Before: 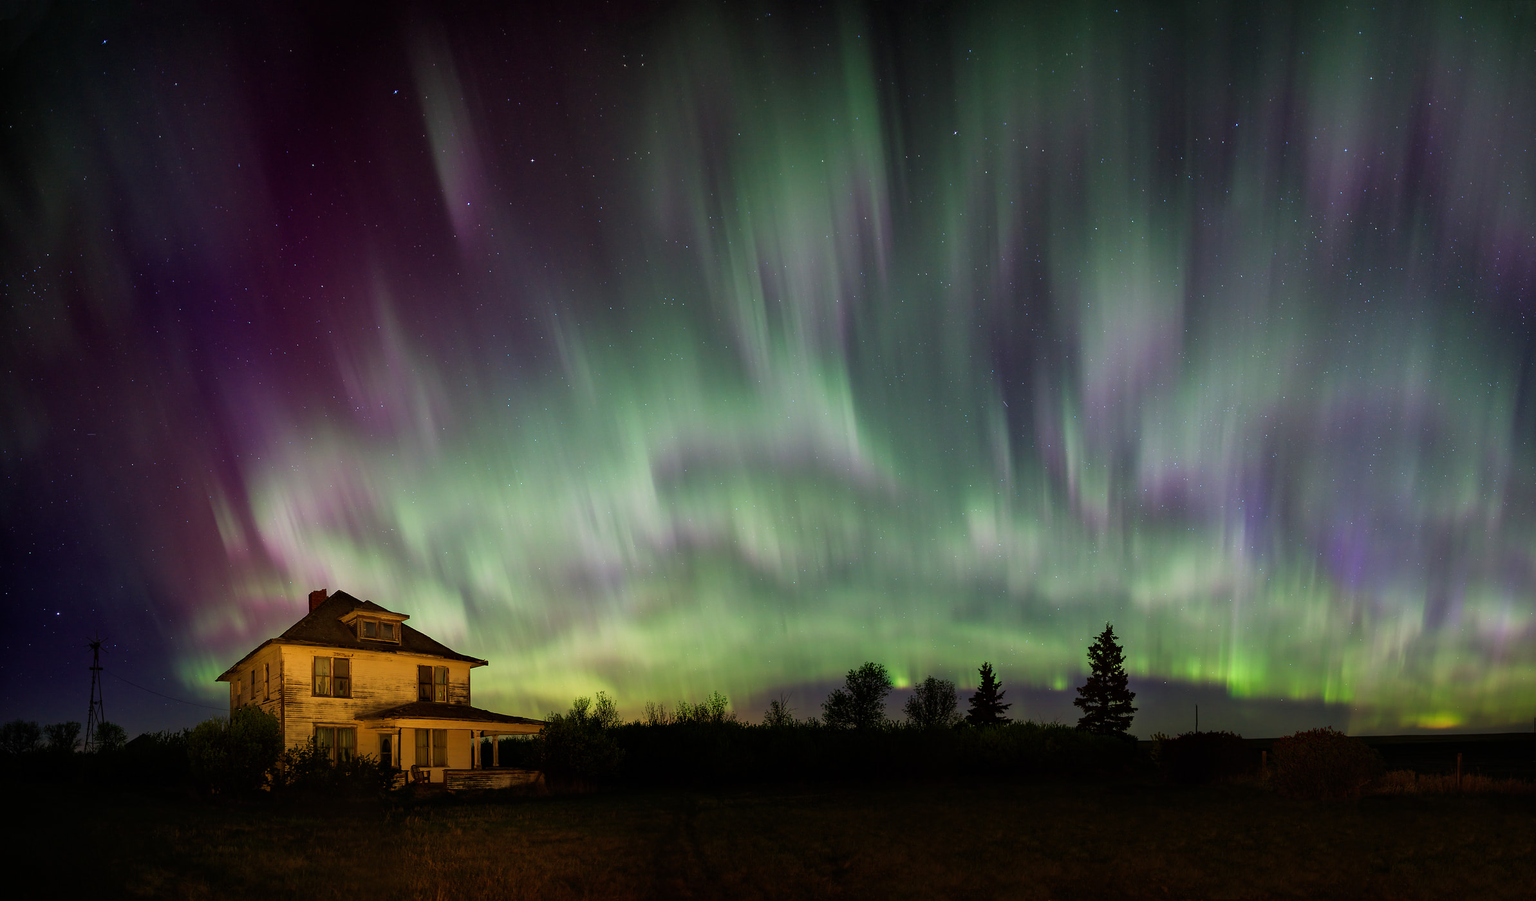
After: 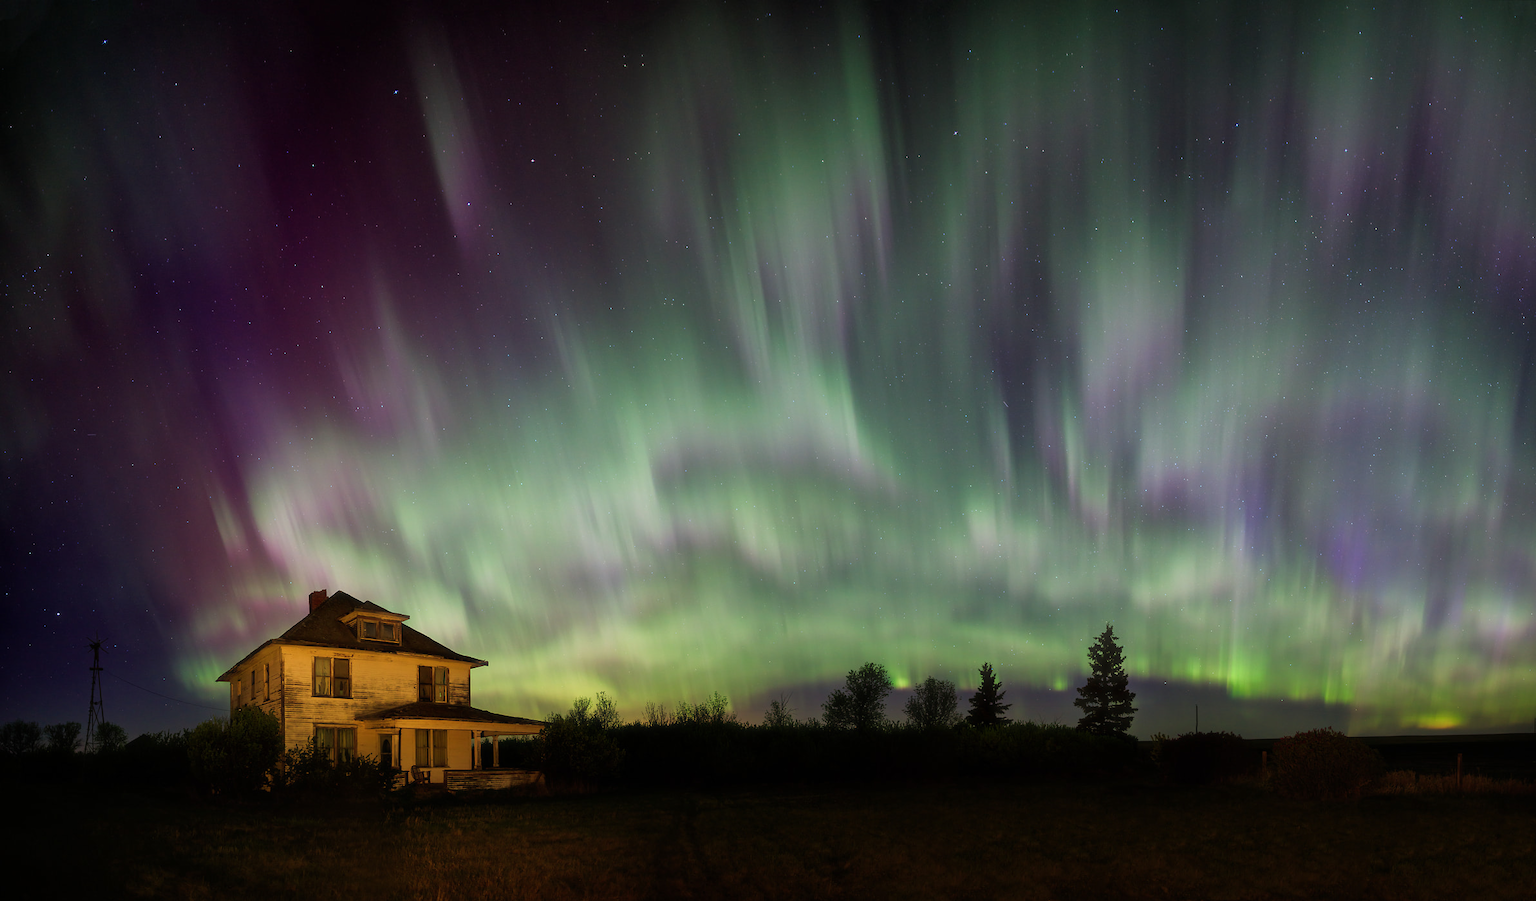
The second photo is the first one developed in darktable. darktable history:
haze removal: strength -0.099, adaptive false
